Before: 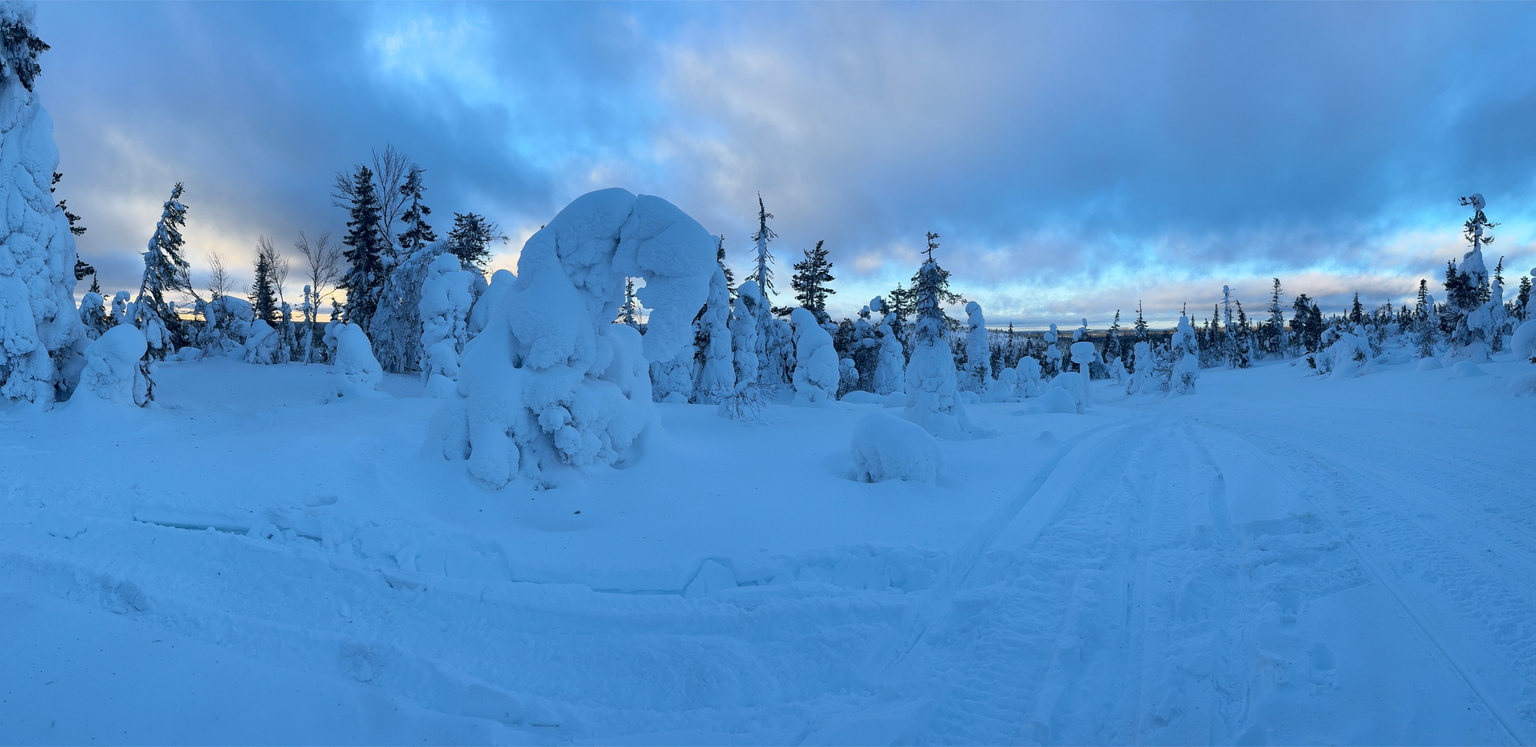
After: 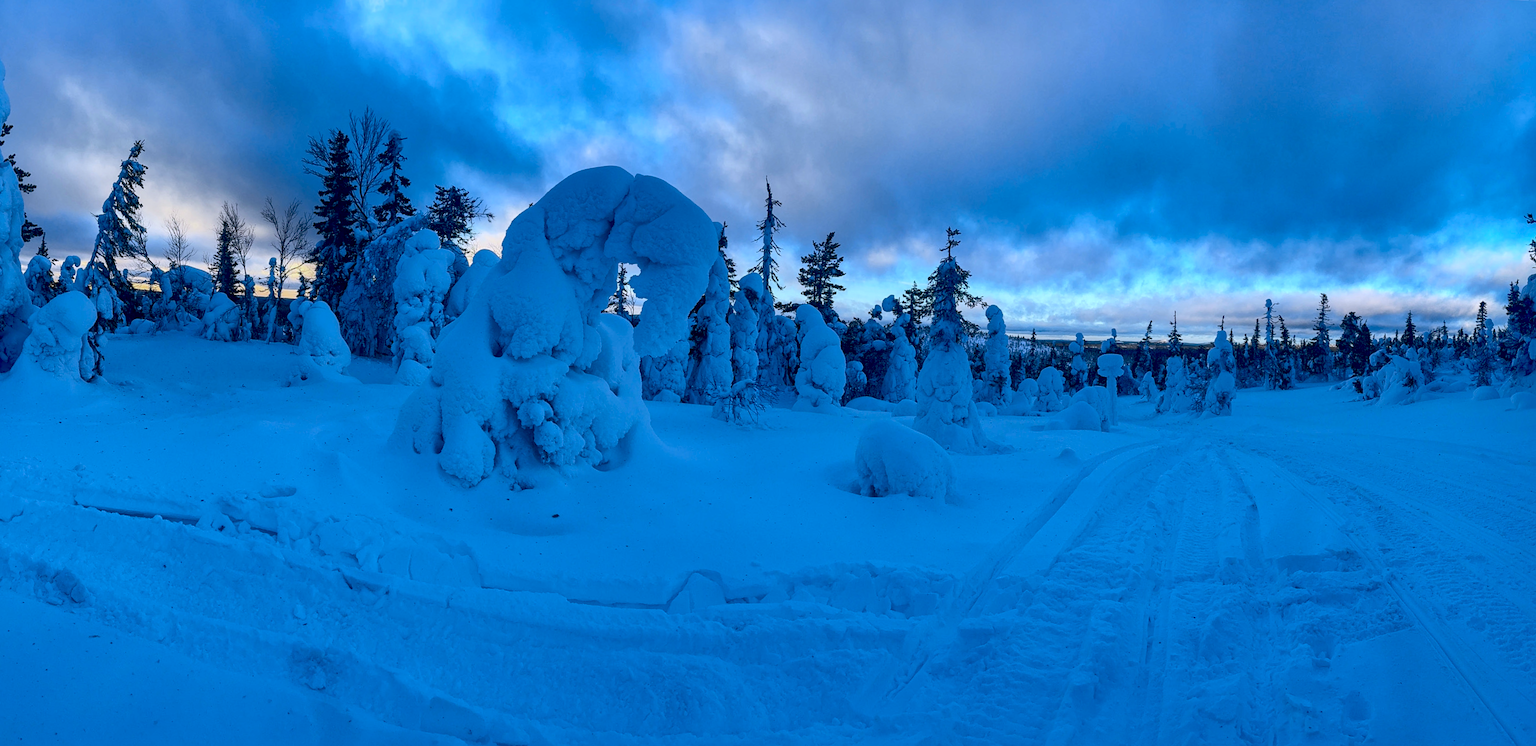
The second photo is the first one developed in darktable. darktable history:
vibrance: vibrance 0%
contrast brightness saturation: contrast 0.24, brightness -0.24, saturation 0.14
shadows and highlights: shadows 60, highlights -60
crop and rotate: angle -2.38°
color calibration: illuminant as shot in camera, x 0.358, y 0.373, temperature 4628.91 K
local contrast: on, module defaults
